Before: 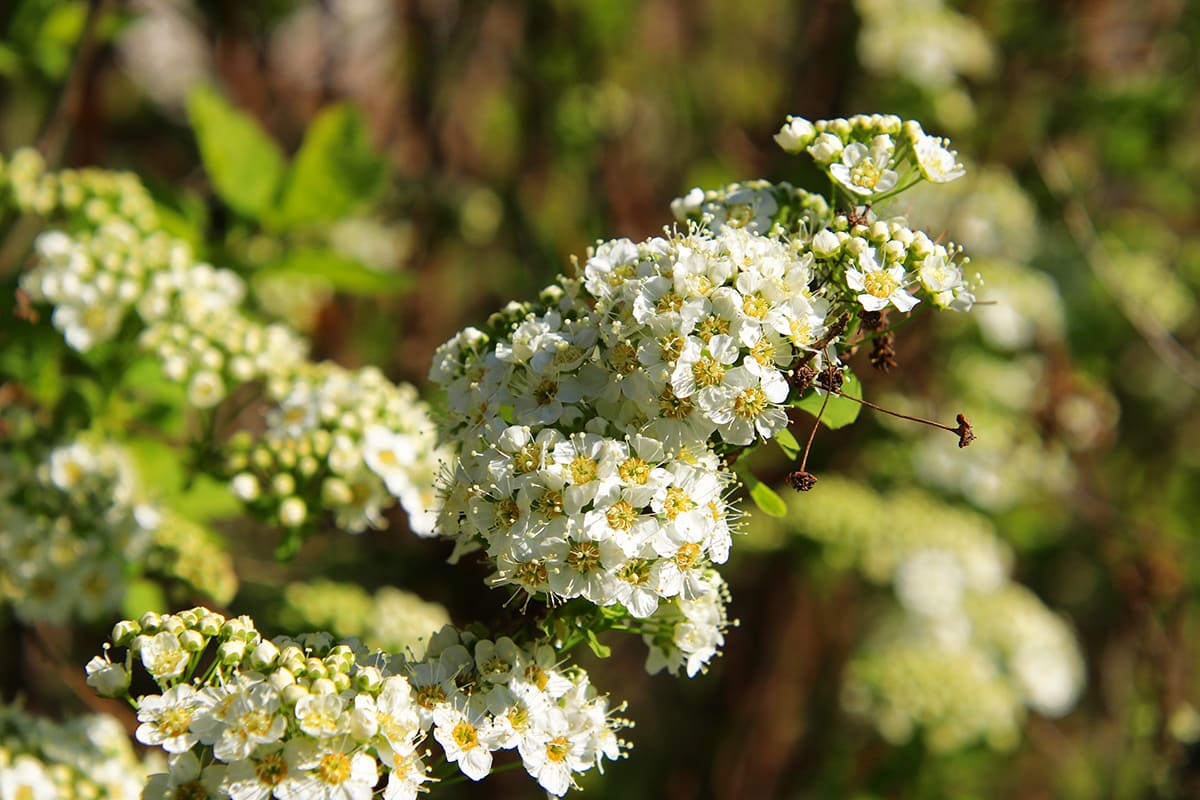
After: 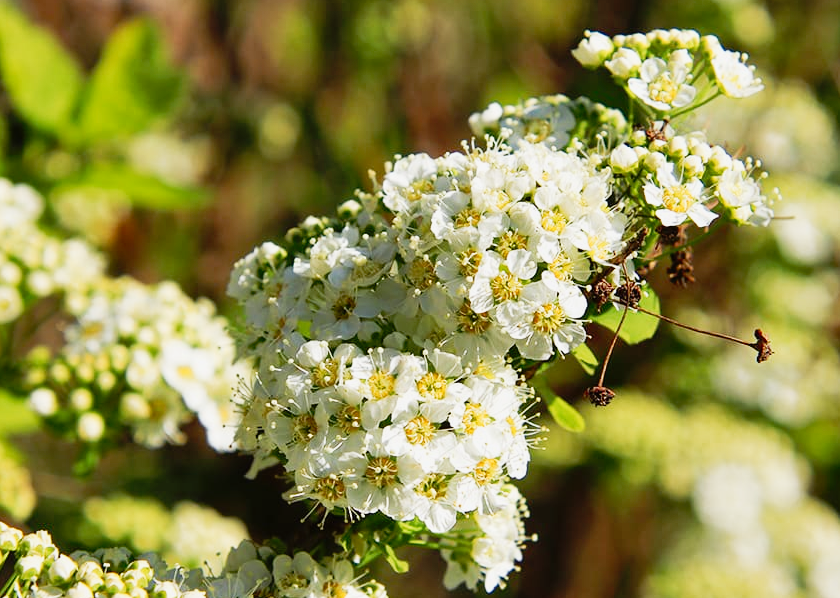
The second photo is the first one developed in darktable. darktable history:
shadows and highlights: shadows 30.63, highlights -62.68, soften with gaussian
crop and rotate: left 16.893%, top 10.739%, right 13.058%, bottom 14.447%
tone curve: curves: ch0 [(0, 0.005) (0.103, 0.097) (0.18, 0.22) (0.4, 0.485) (0.5, 0.612) (0.668, 0.787) (0.823, 0.894) (1, 0.971)]; ch1 [(0, 0) (0.172, 0.123) (0.324, 0.253) (0.396, 0.388) (0.478, 0.461) (0.499, 0.498) (0.522, 0.528) (0.618, 0.649) (0.753, 0.821) (1, 1)]; ch2 [(0, 0) (0.411, 0.424) (0.496, 0.501) (0.515, 0.514) (0.555, 0.585) (0.641, 0.69) (1, 1)], preserve colors none
